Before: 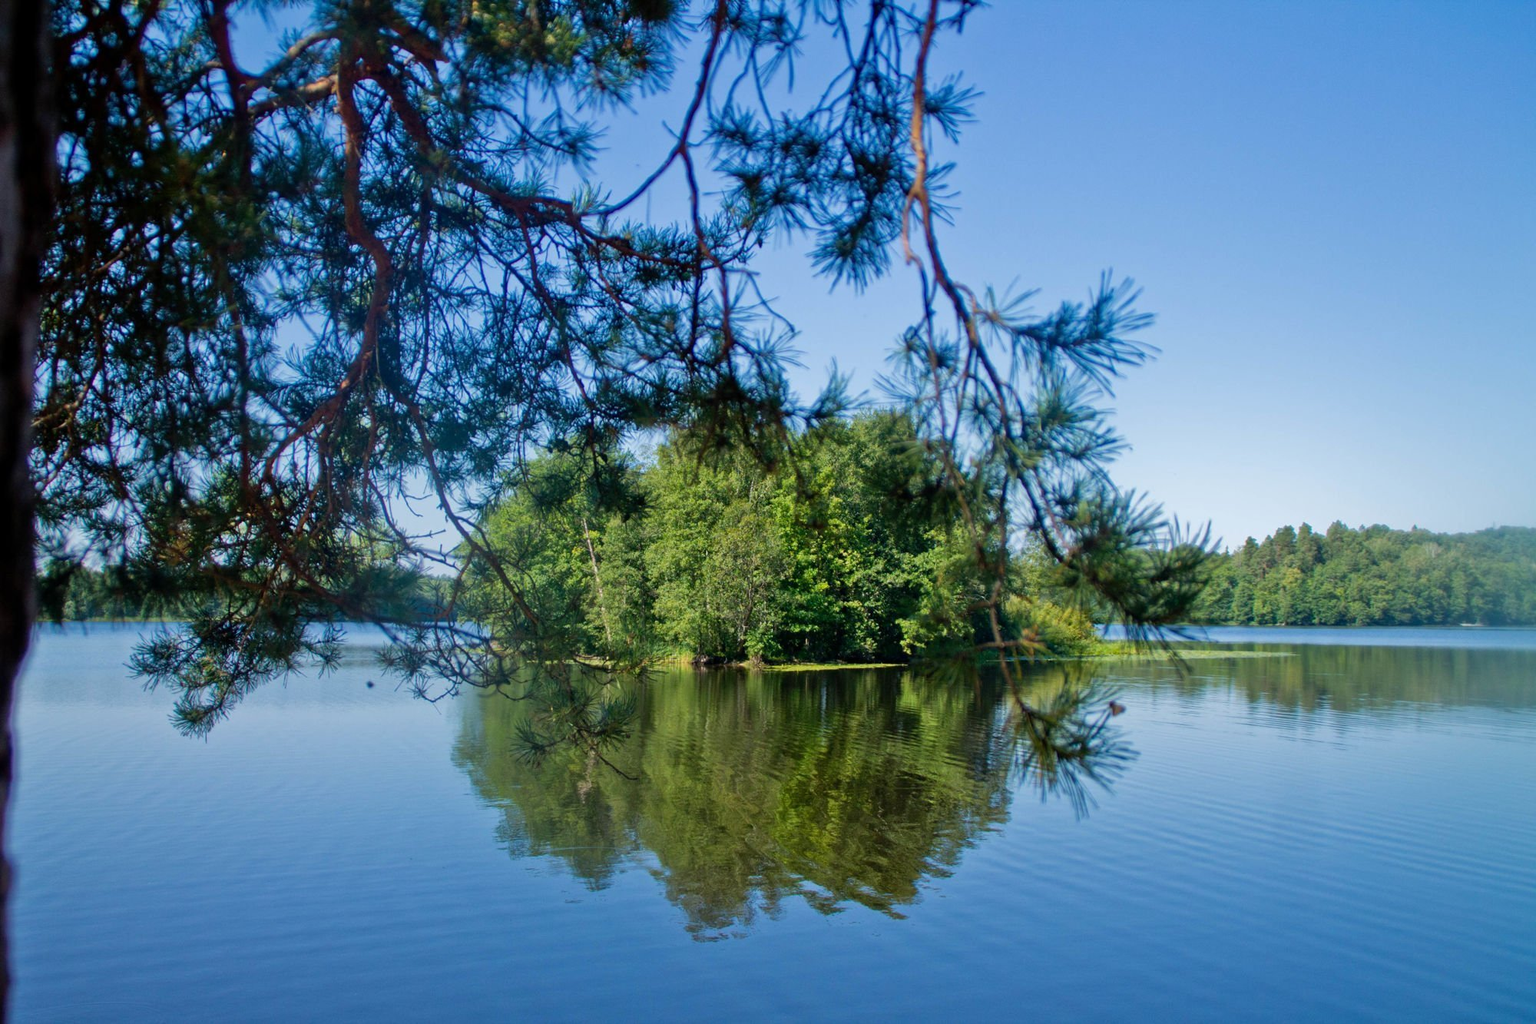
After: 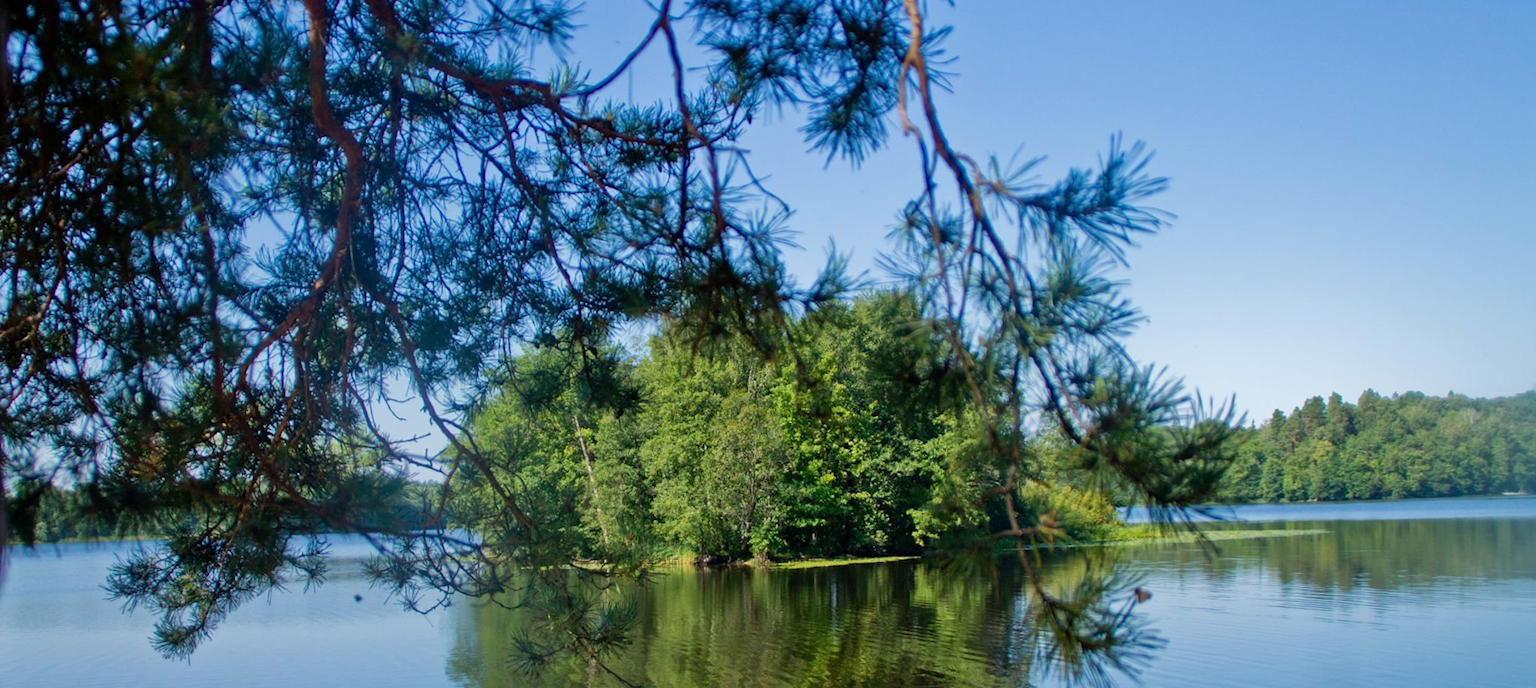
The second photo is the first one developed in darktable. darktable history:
crop: top 11.166%, bottom 22.168%
rotate and perspective: rotation -2.12°, lens shift (vertical) 0.009, lens shift (horizontal) -0.008, automatic cropping original format, crop left 0.036, crop right 0.964, crop top 0.05, crop bottom 0.959
